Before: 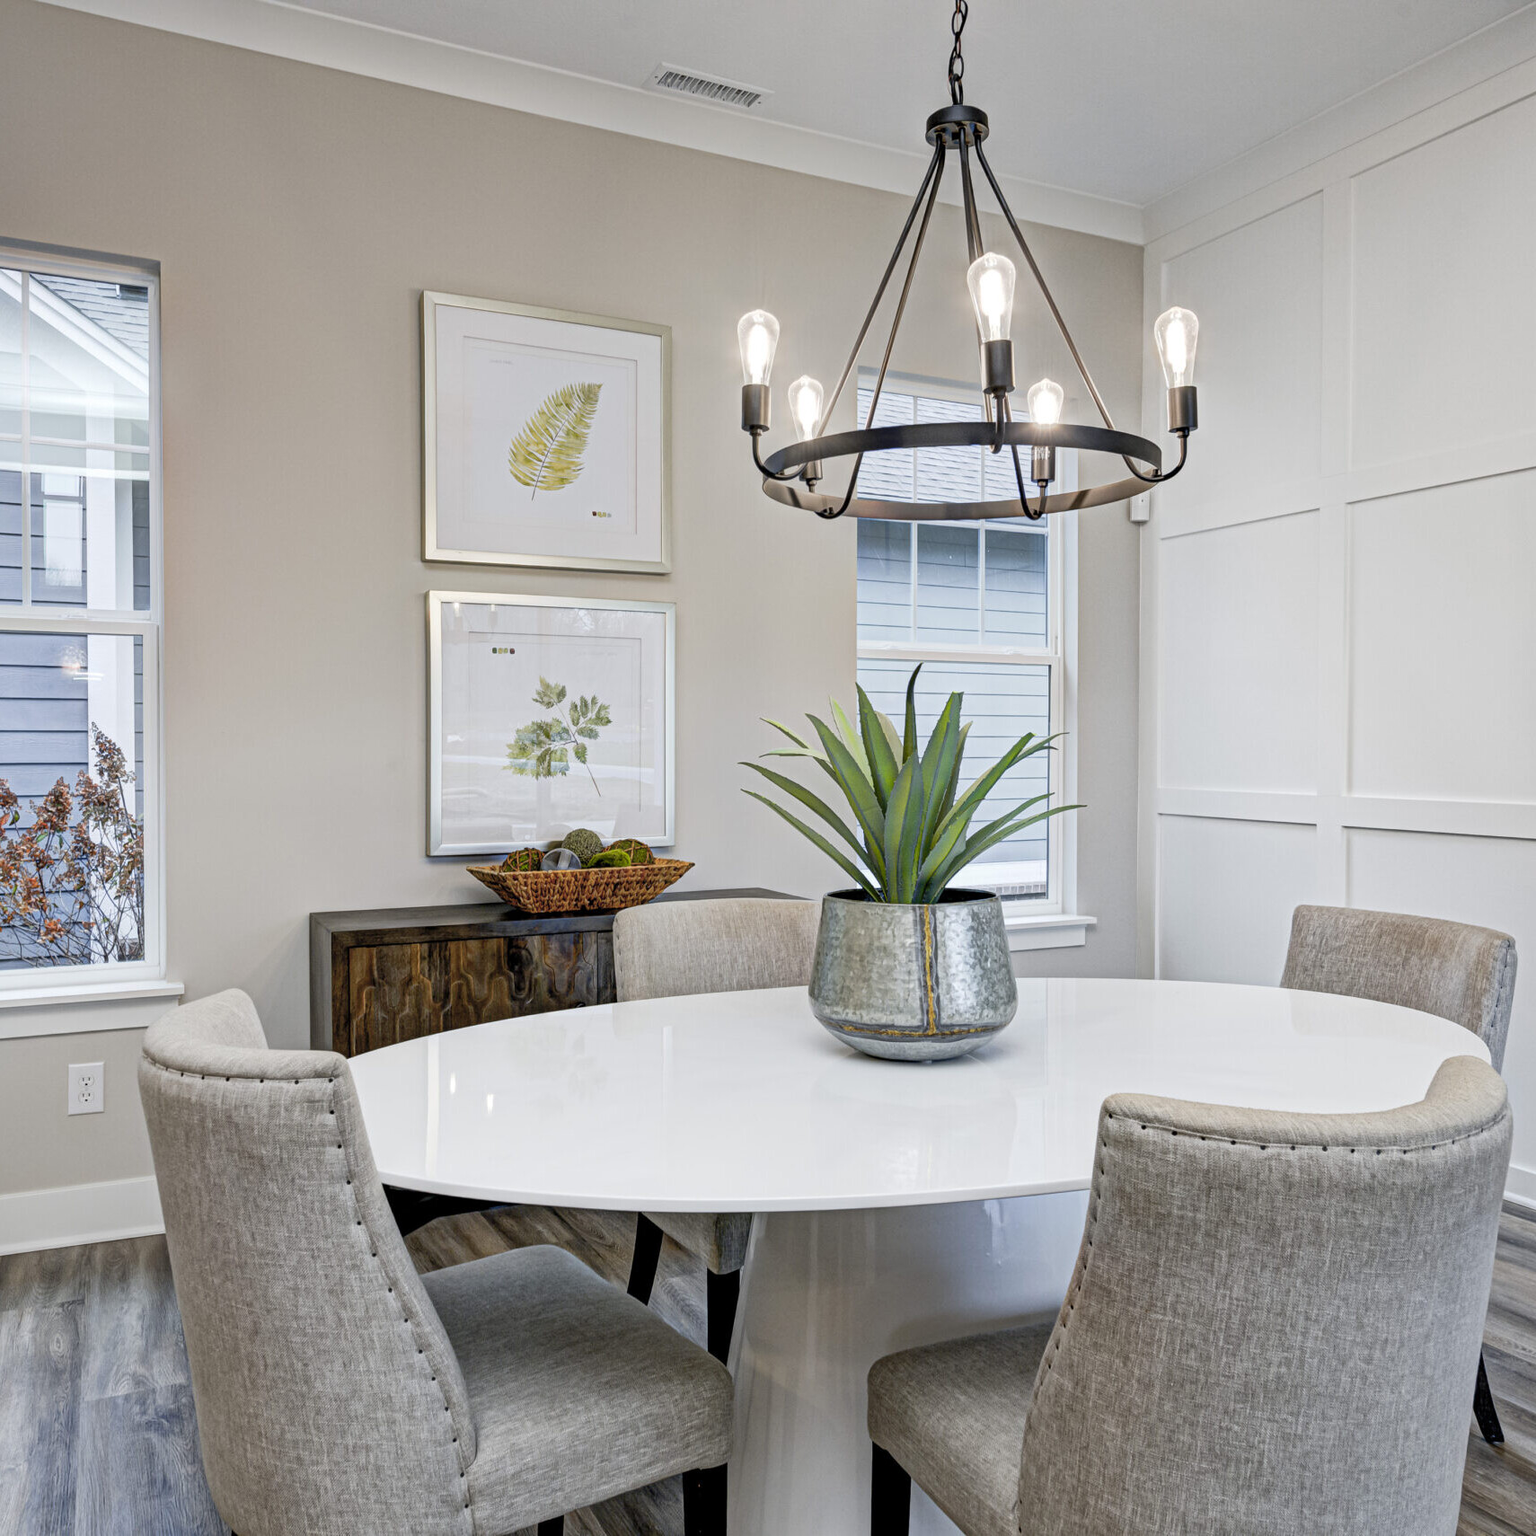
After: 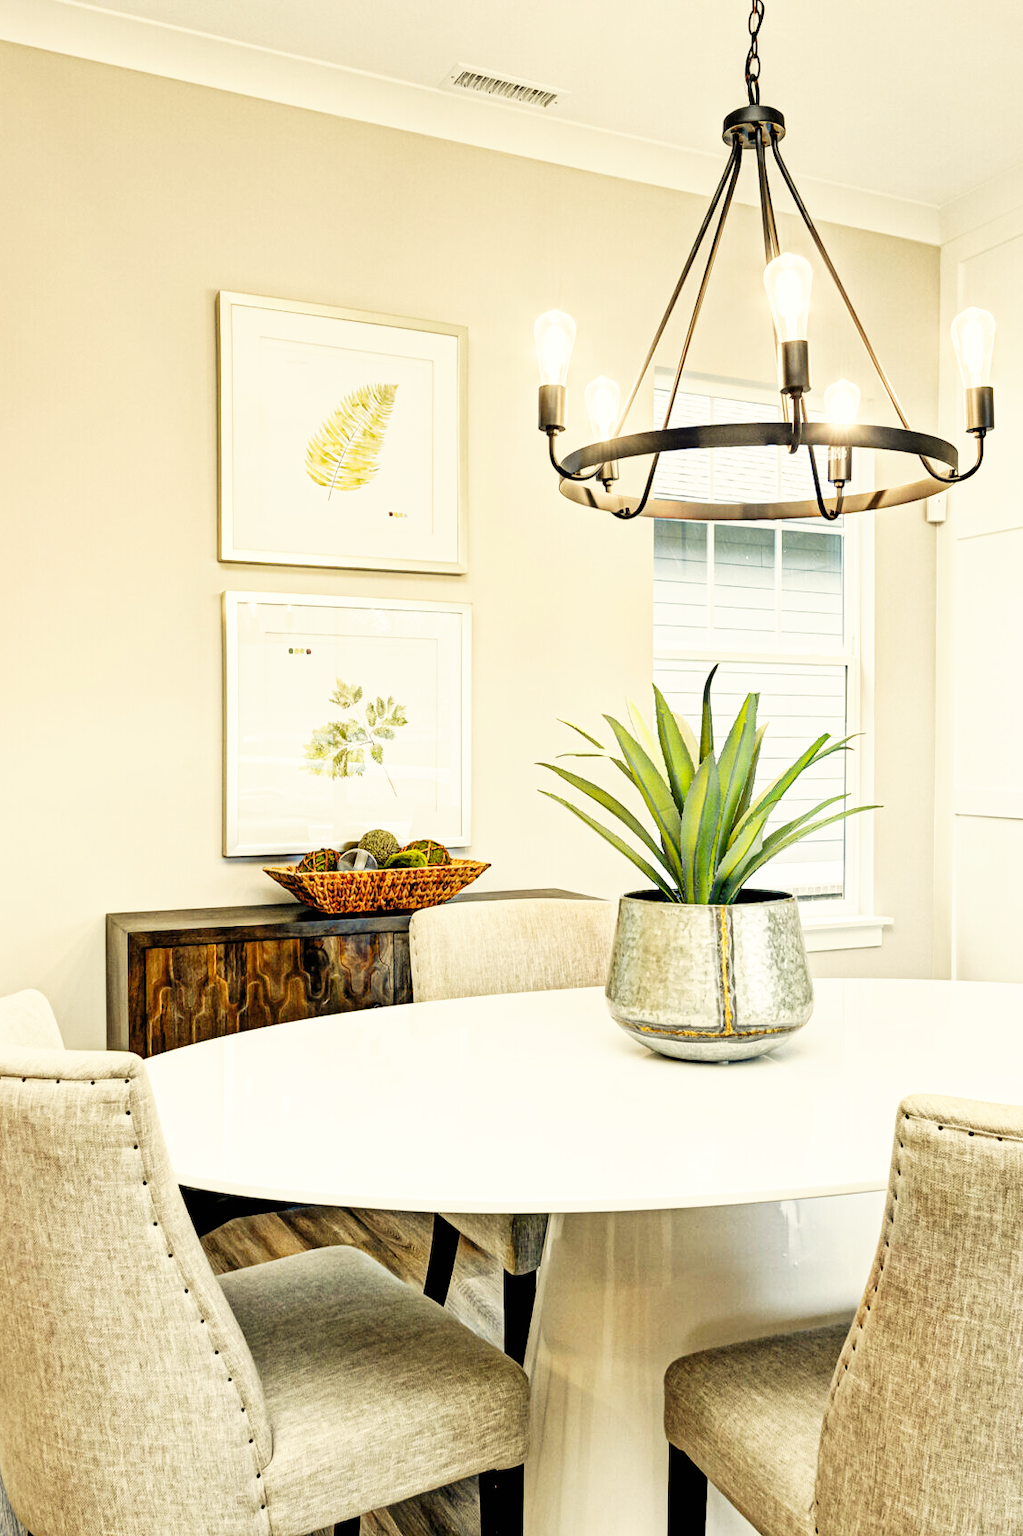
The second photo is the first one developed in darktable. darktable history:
base curve: curves: ch0 [(0, 0) (0.007, 0.004) (0.027, 0.03) (0.046, 0.07) (0.207, 0.54) (0.442, 0.872) (0.673, 0.972) (1, 1)], preserve colors none
crop and rotate: left 13.342%, right 19.991%
white balance: red 1.08, blue 0.791
